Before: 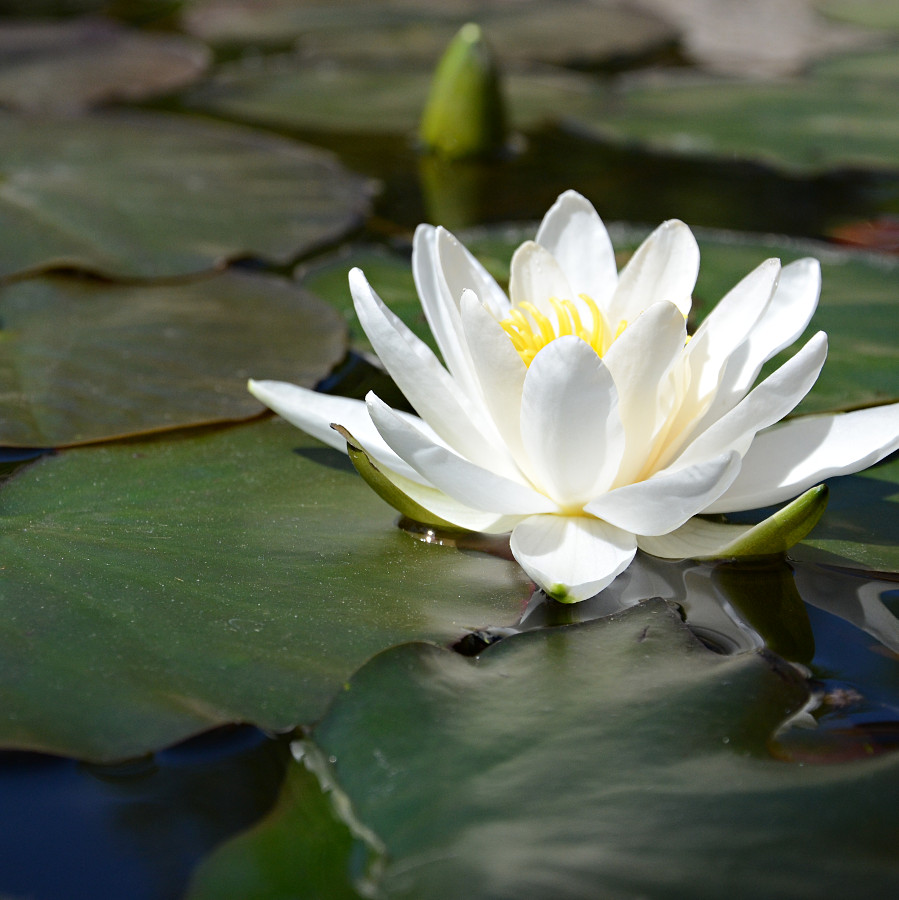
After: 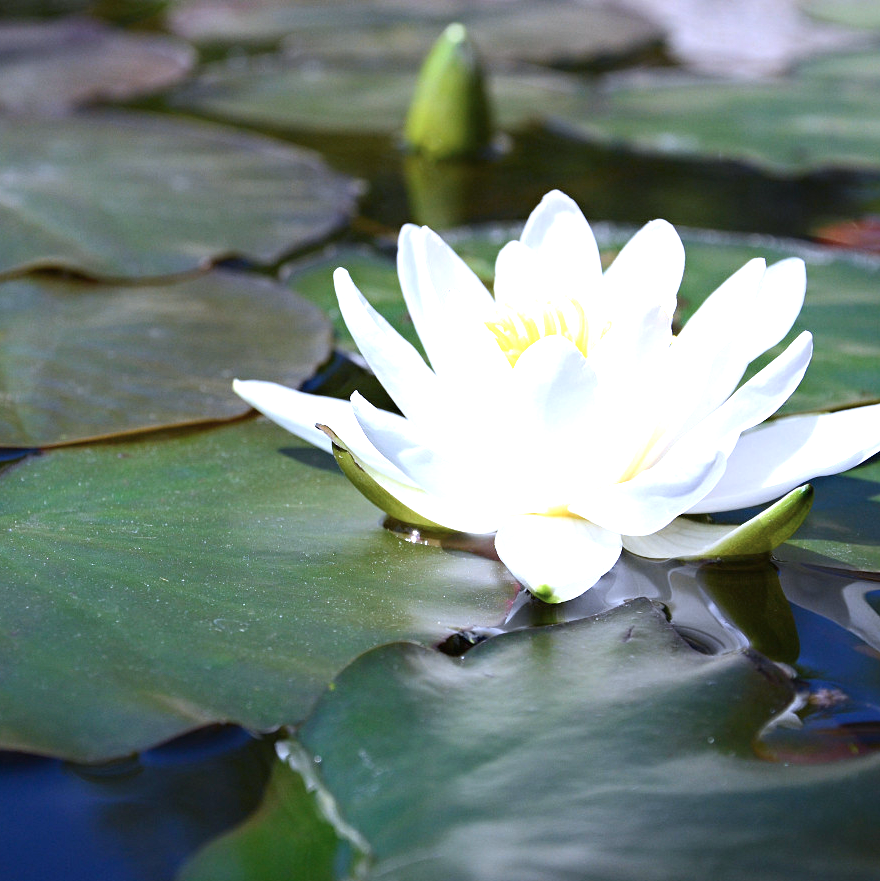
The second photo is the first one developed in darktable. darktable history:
crop: left 1.743%, right 0.268%, bottom 2.011%
exposure: black level correction 0, exposure 1 EV, compensate exposure bias true, compensate highlight preservation false
color calibration: illuminant as shot in camera, x 0.379, y 0.396, temperature 4138.76 K
